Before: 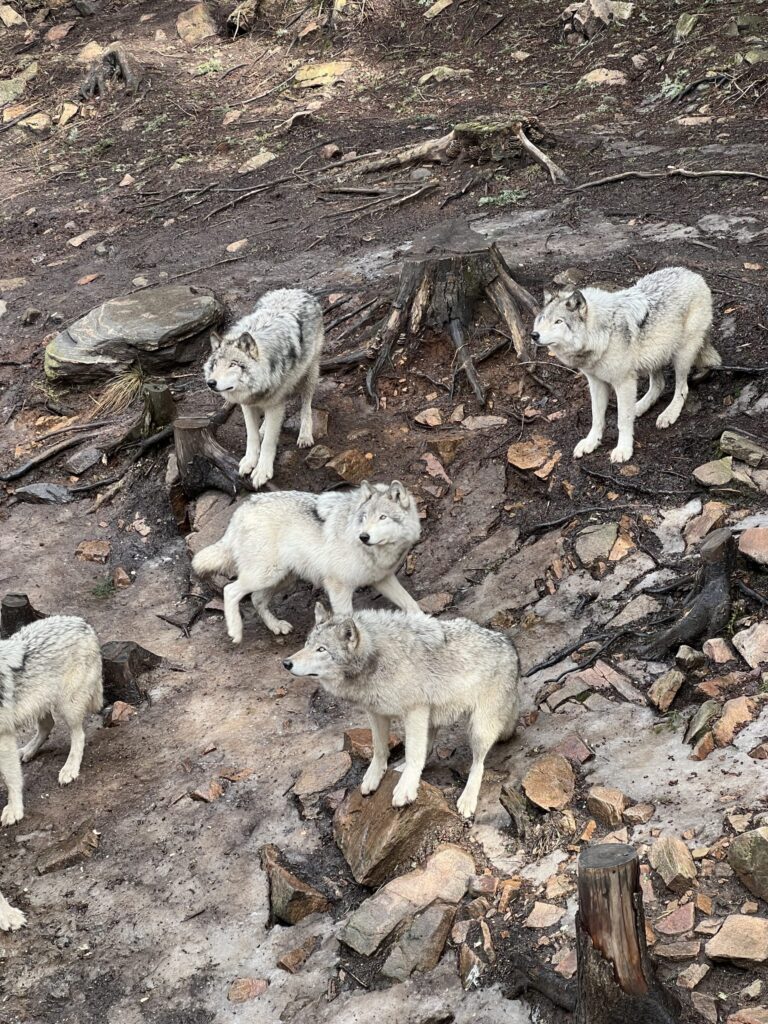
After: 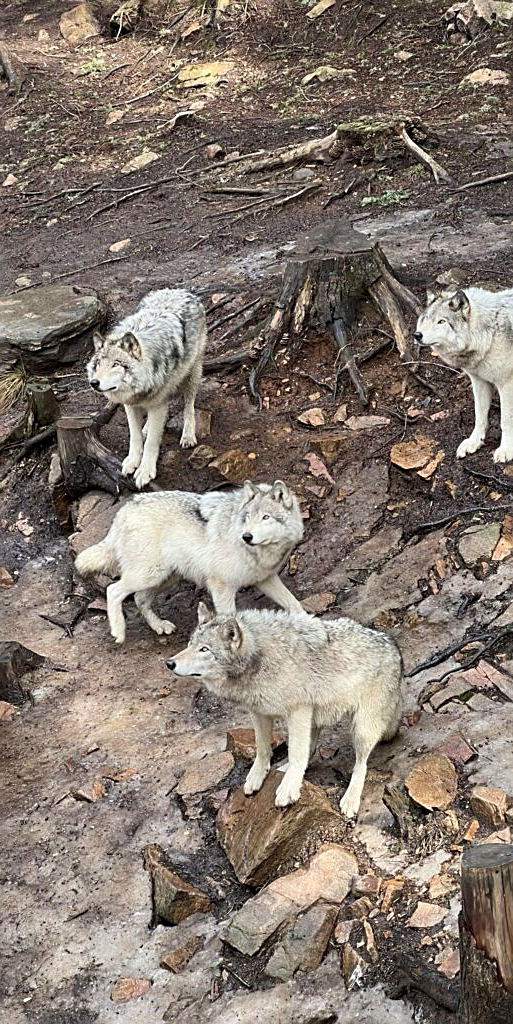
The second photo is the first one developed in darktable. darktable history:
velvia: on, module defaults
sharpen: amount 0.5
crop and rotate: left 15.253%, right 17.839%
